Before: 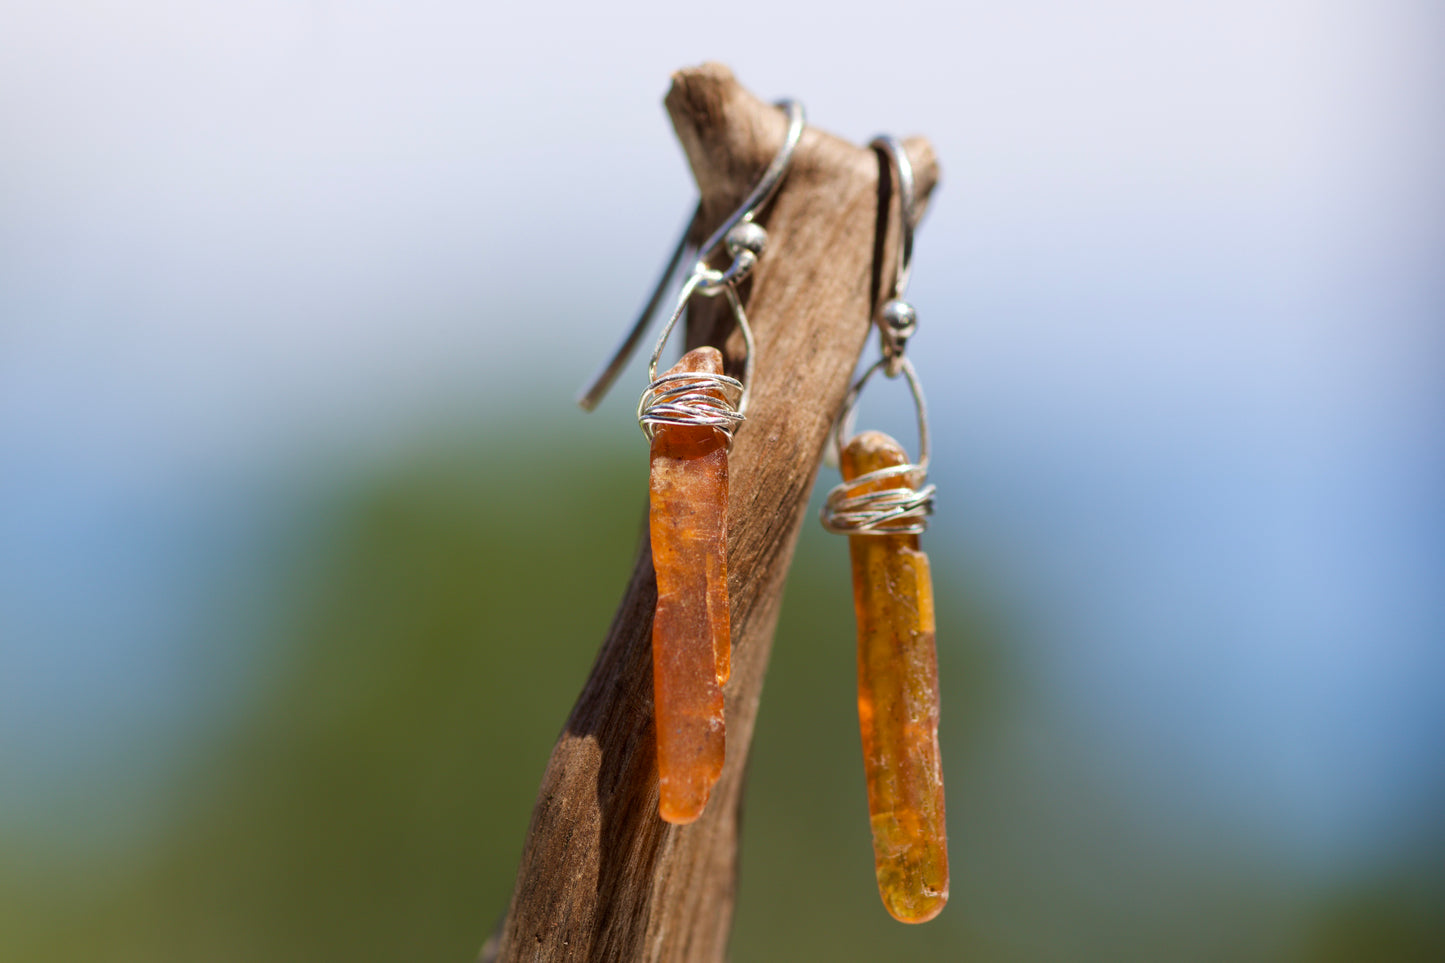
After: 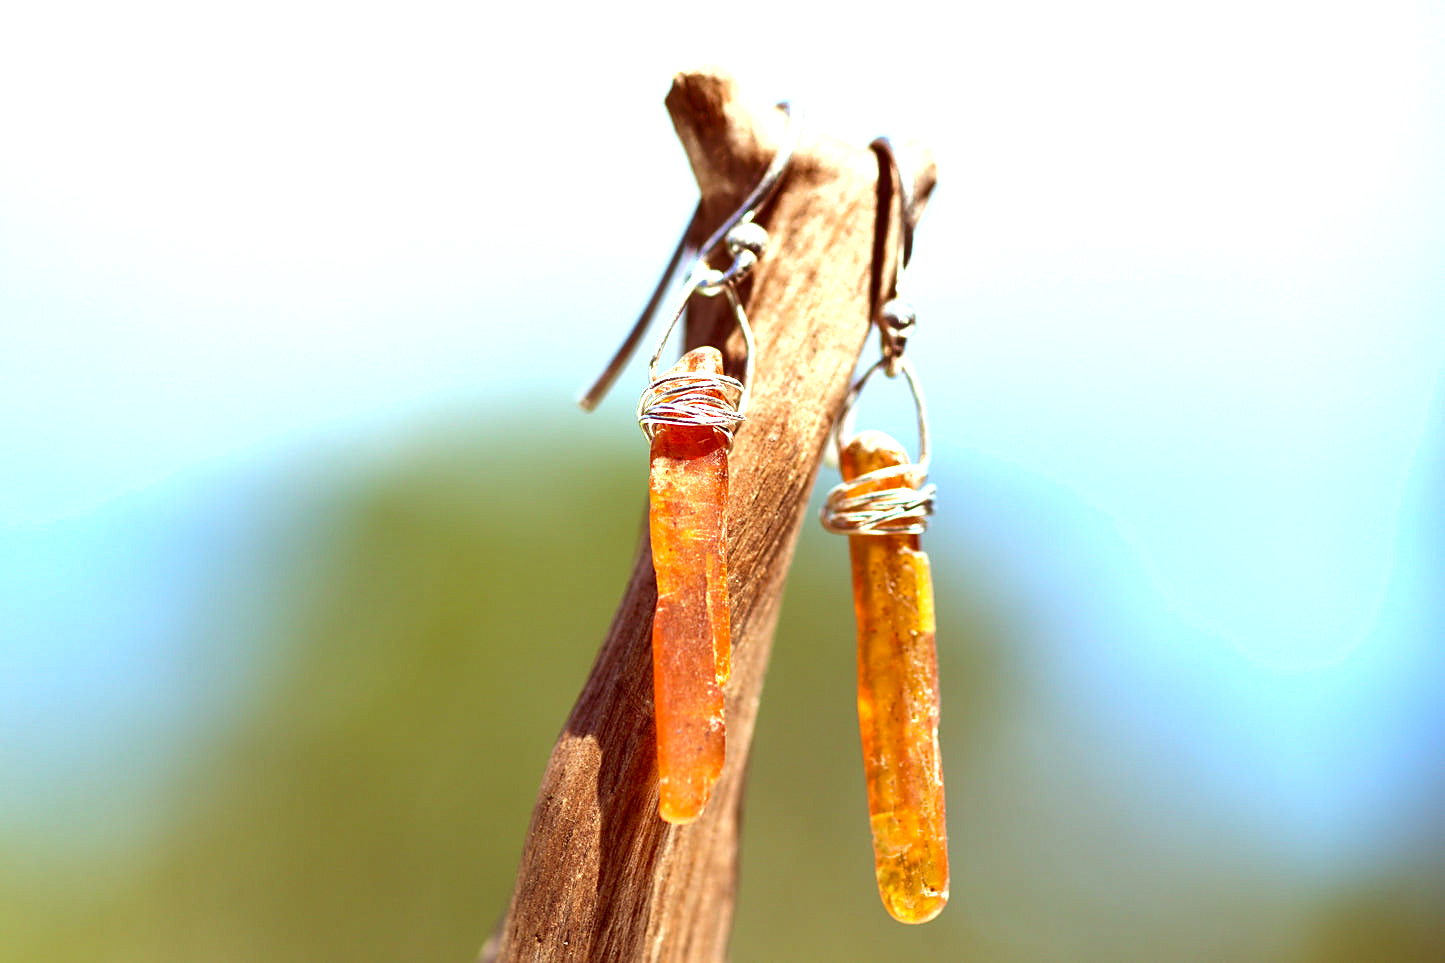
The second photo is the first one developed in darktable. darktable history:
exposure: black level correction 0, exposure 1.409 EV, compensate highlight preservation false
color correction: highlights a* -7.04, highlights b* -0.215, shadows a* 20.24, shadows b* 11.03
sharpen: radius 1.909, amount 0.405, threshold 1.19
shadows and highlights: radius 124.85, shadows 30.3, highlights -31.2, low approximation 0.01, soften with gaussian
